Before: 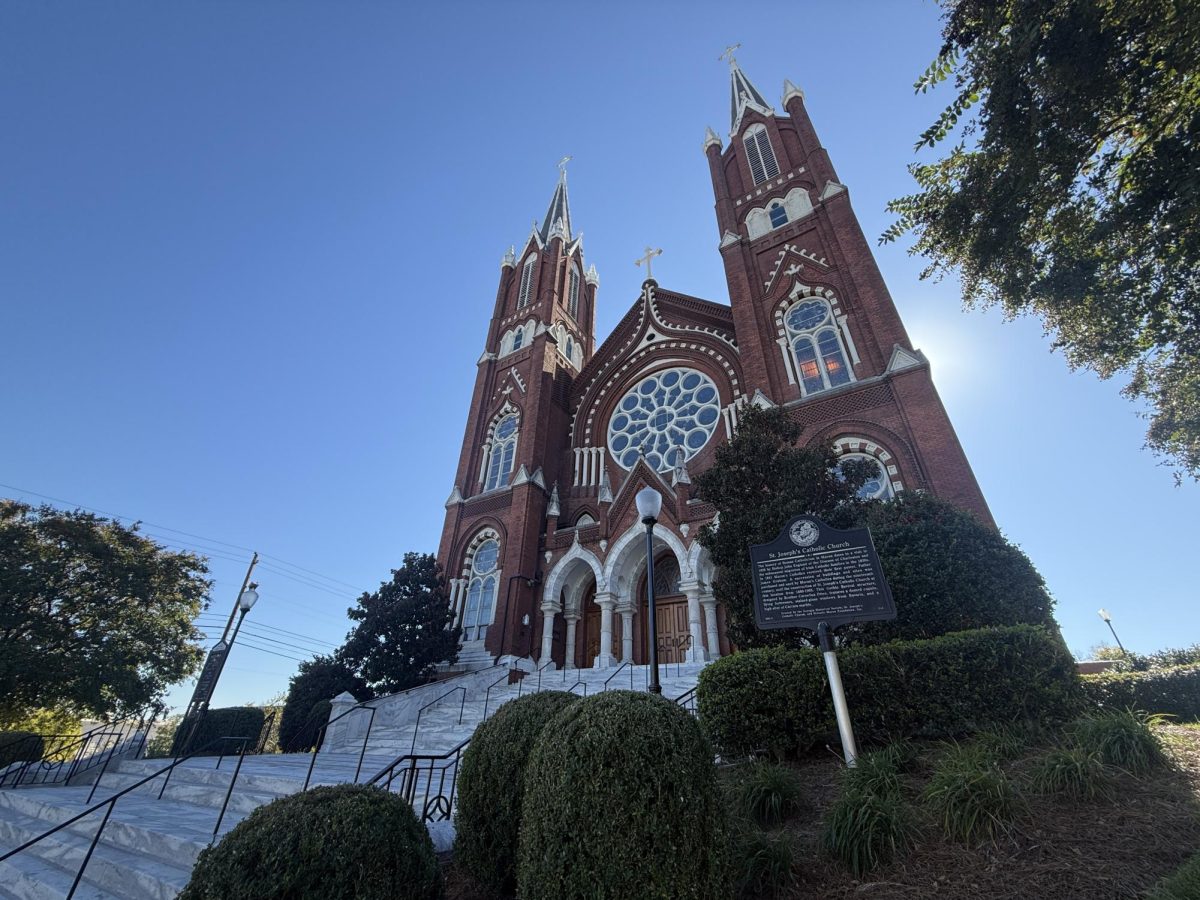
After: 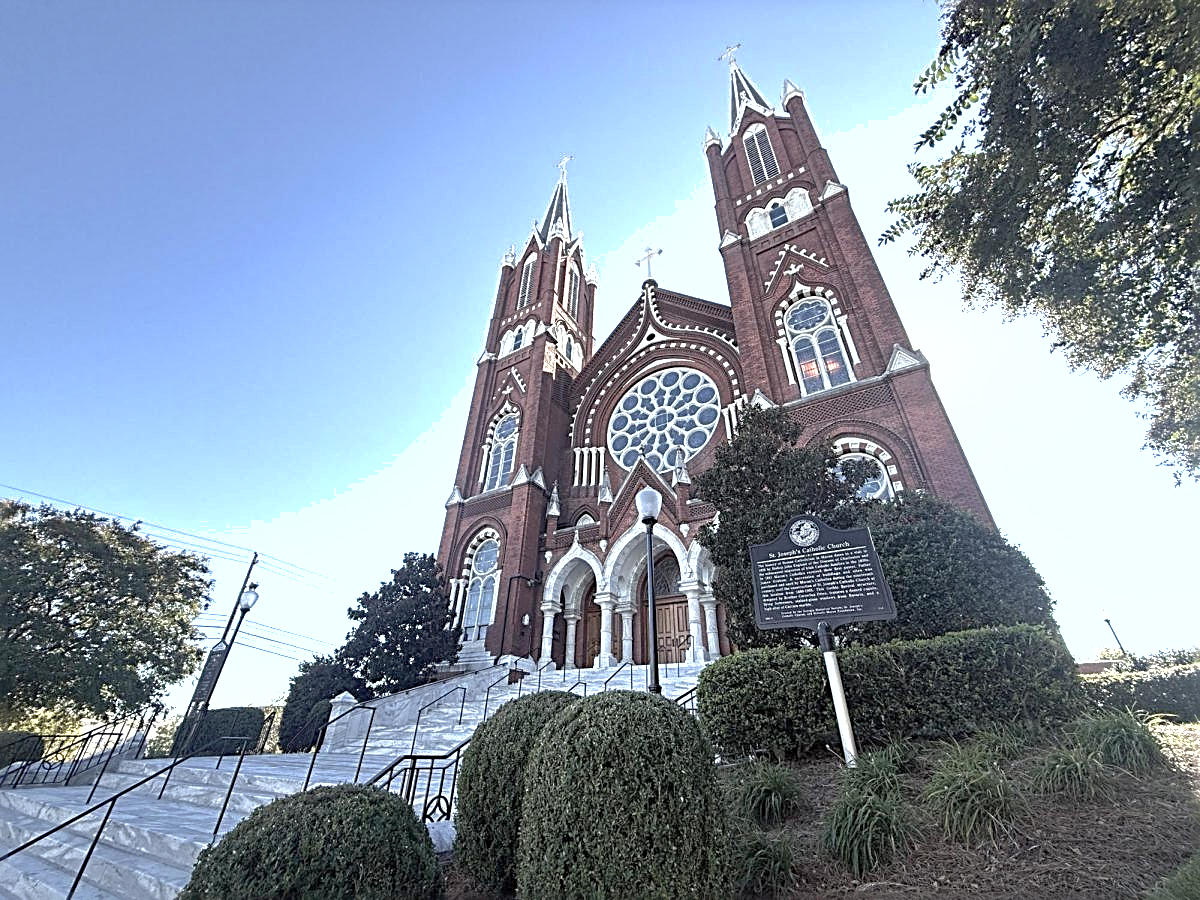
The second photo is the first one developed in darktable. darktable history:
color zones: curves: ch0 [(0, 0.559) (0.153, 0.551) (0.229, 0.5) (0.429, 0.5) (0.571, 0.5) (0.714, 0.5) (0.857, 0.5) (1, 0.559)]; ch1 [(0, 0.417) (0.112, 0.336) (0.213, 0.26) (0.429, 0.34) (0.571, 0.35) (0.683, 0.331) (0.857, 0.344) (1, 0.417)]
sharpen: radius 2.824, amount 0.724
exposure: black level correction 0, exposure 1.376 EV, compensate exposure bias true, compensate highlight preservation false
shadows and highlights: on, module defaults
